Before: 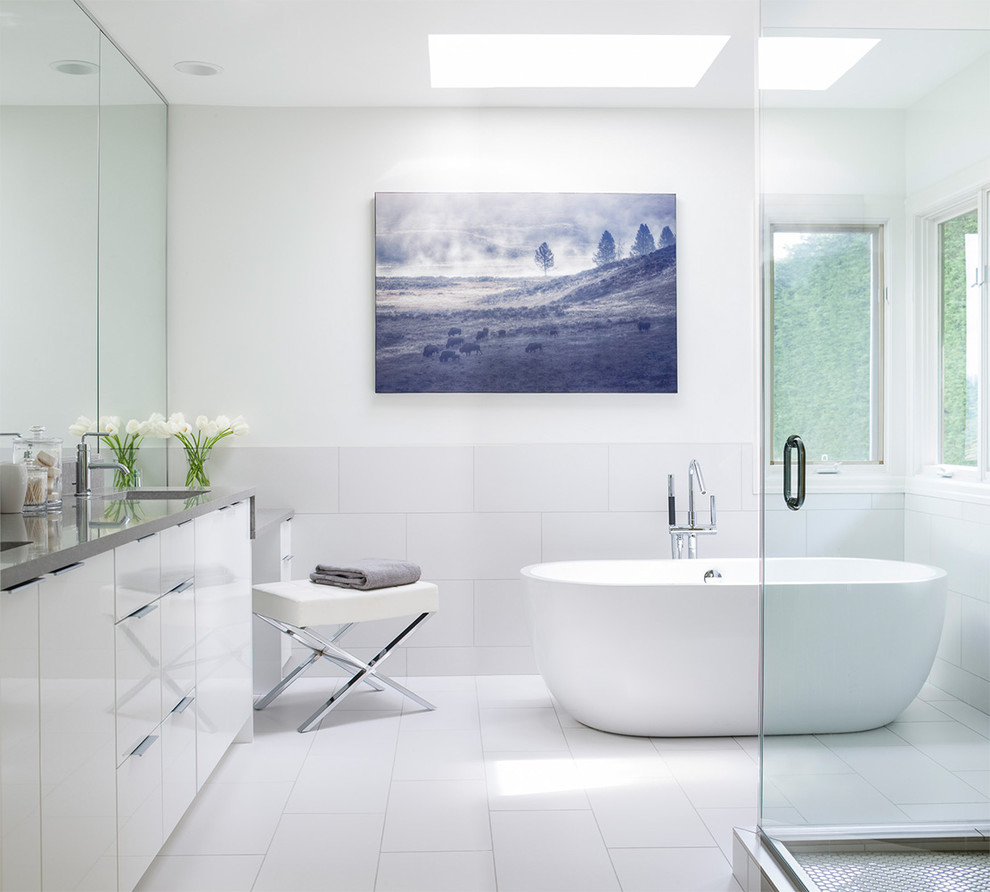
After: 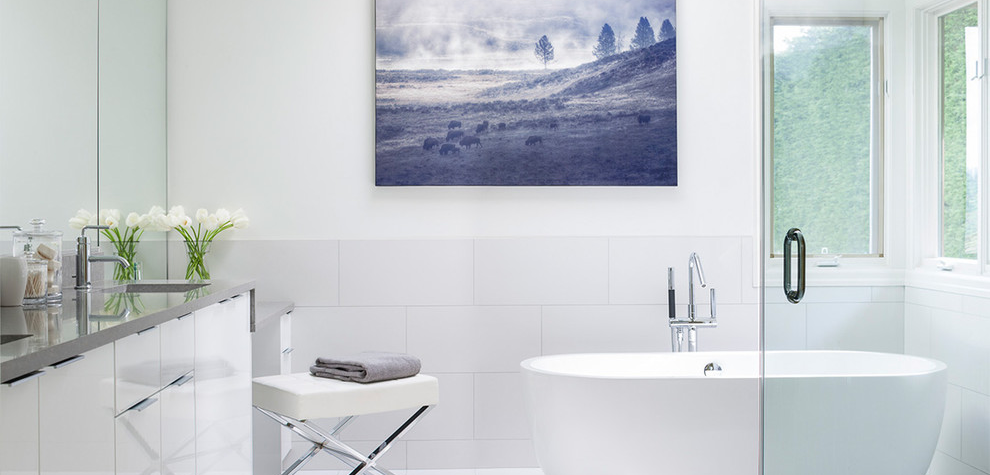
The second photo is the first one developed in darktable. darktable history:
crop and rotate: top 23.238%, bottom 23.435%
